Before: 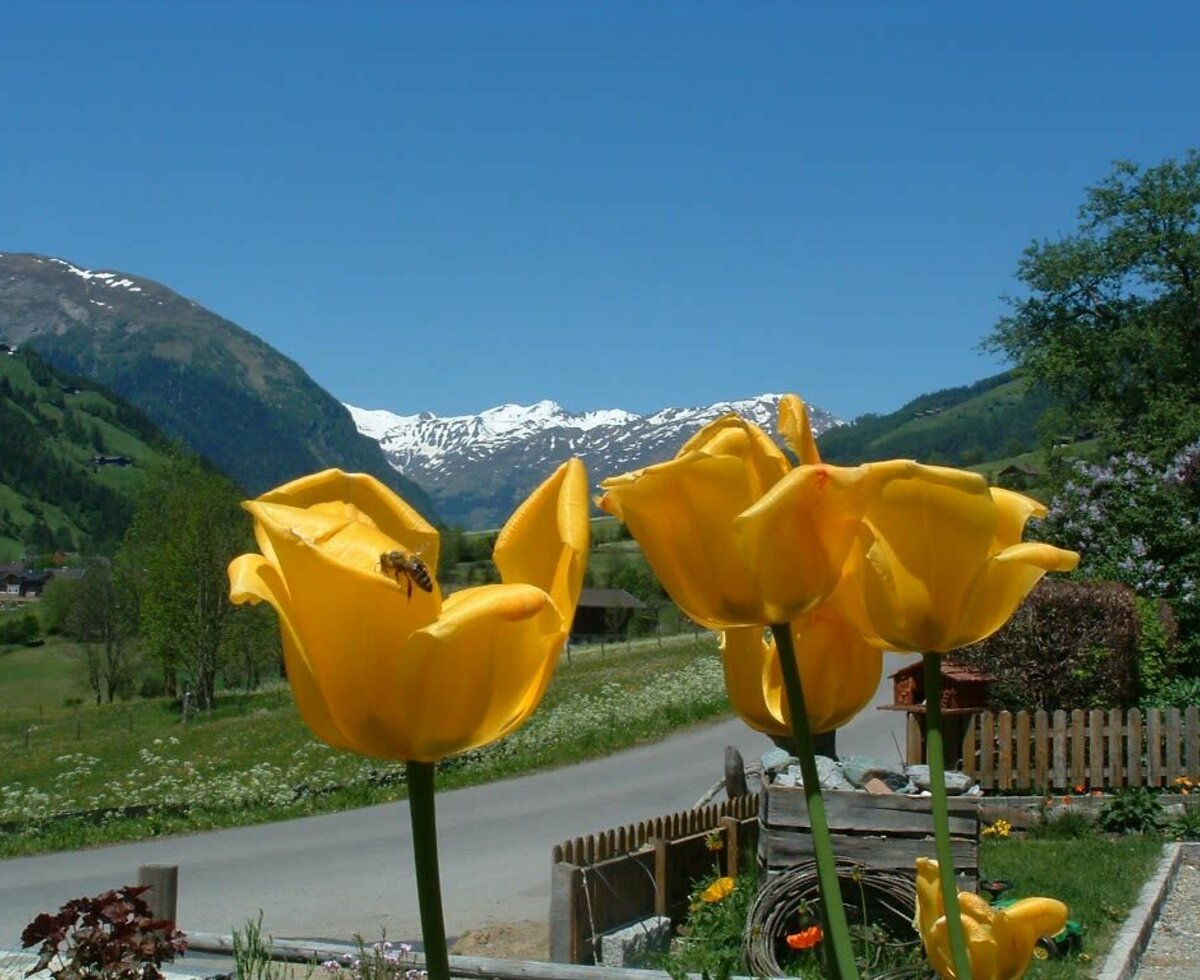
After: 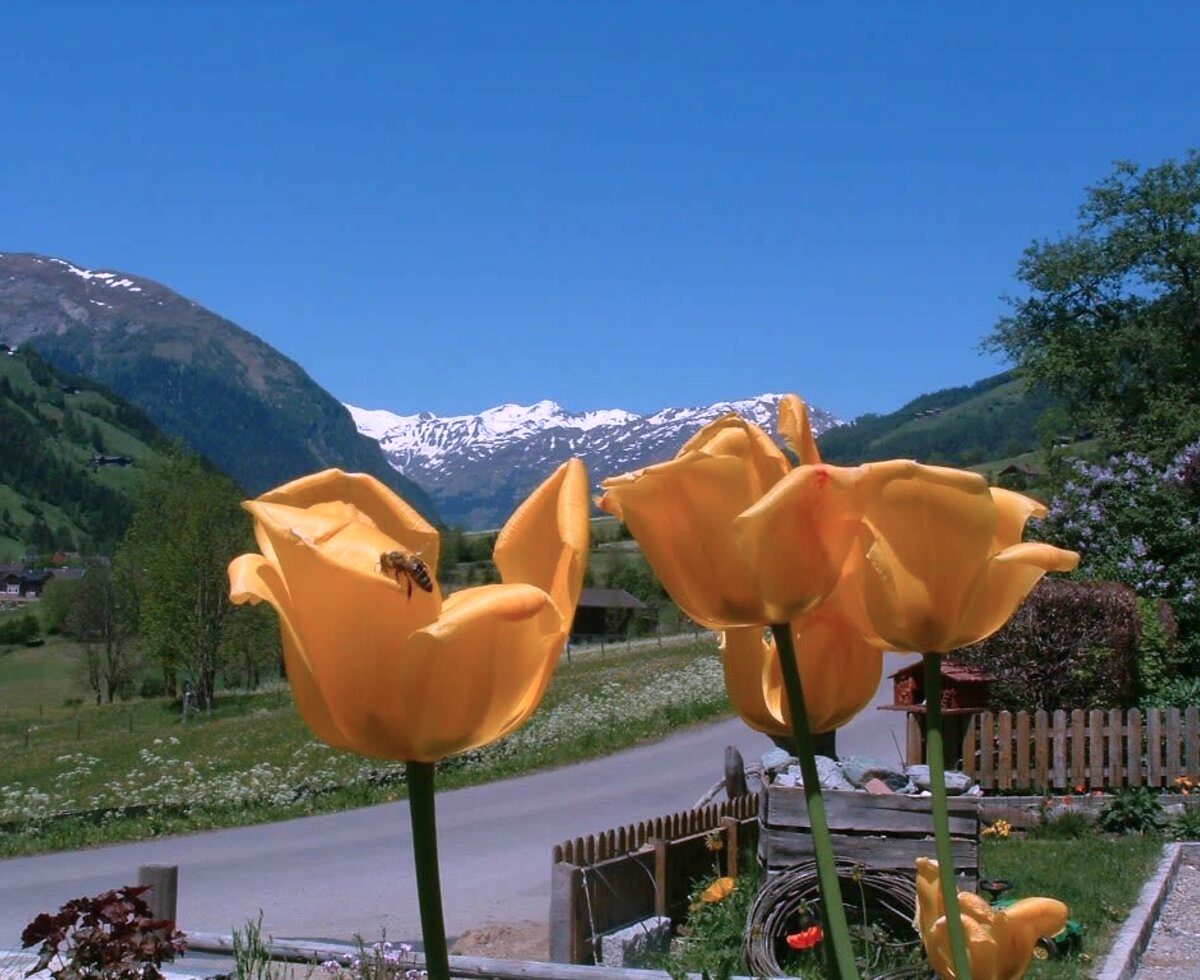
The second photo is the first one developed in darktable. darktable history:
color correction: highlights a* 15.09, highlights b* -25.74
